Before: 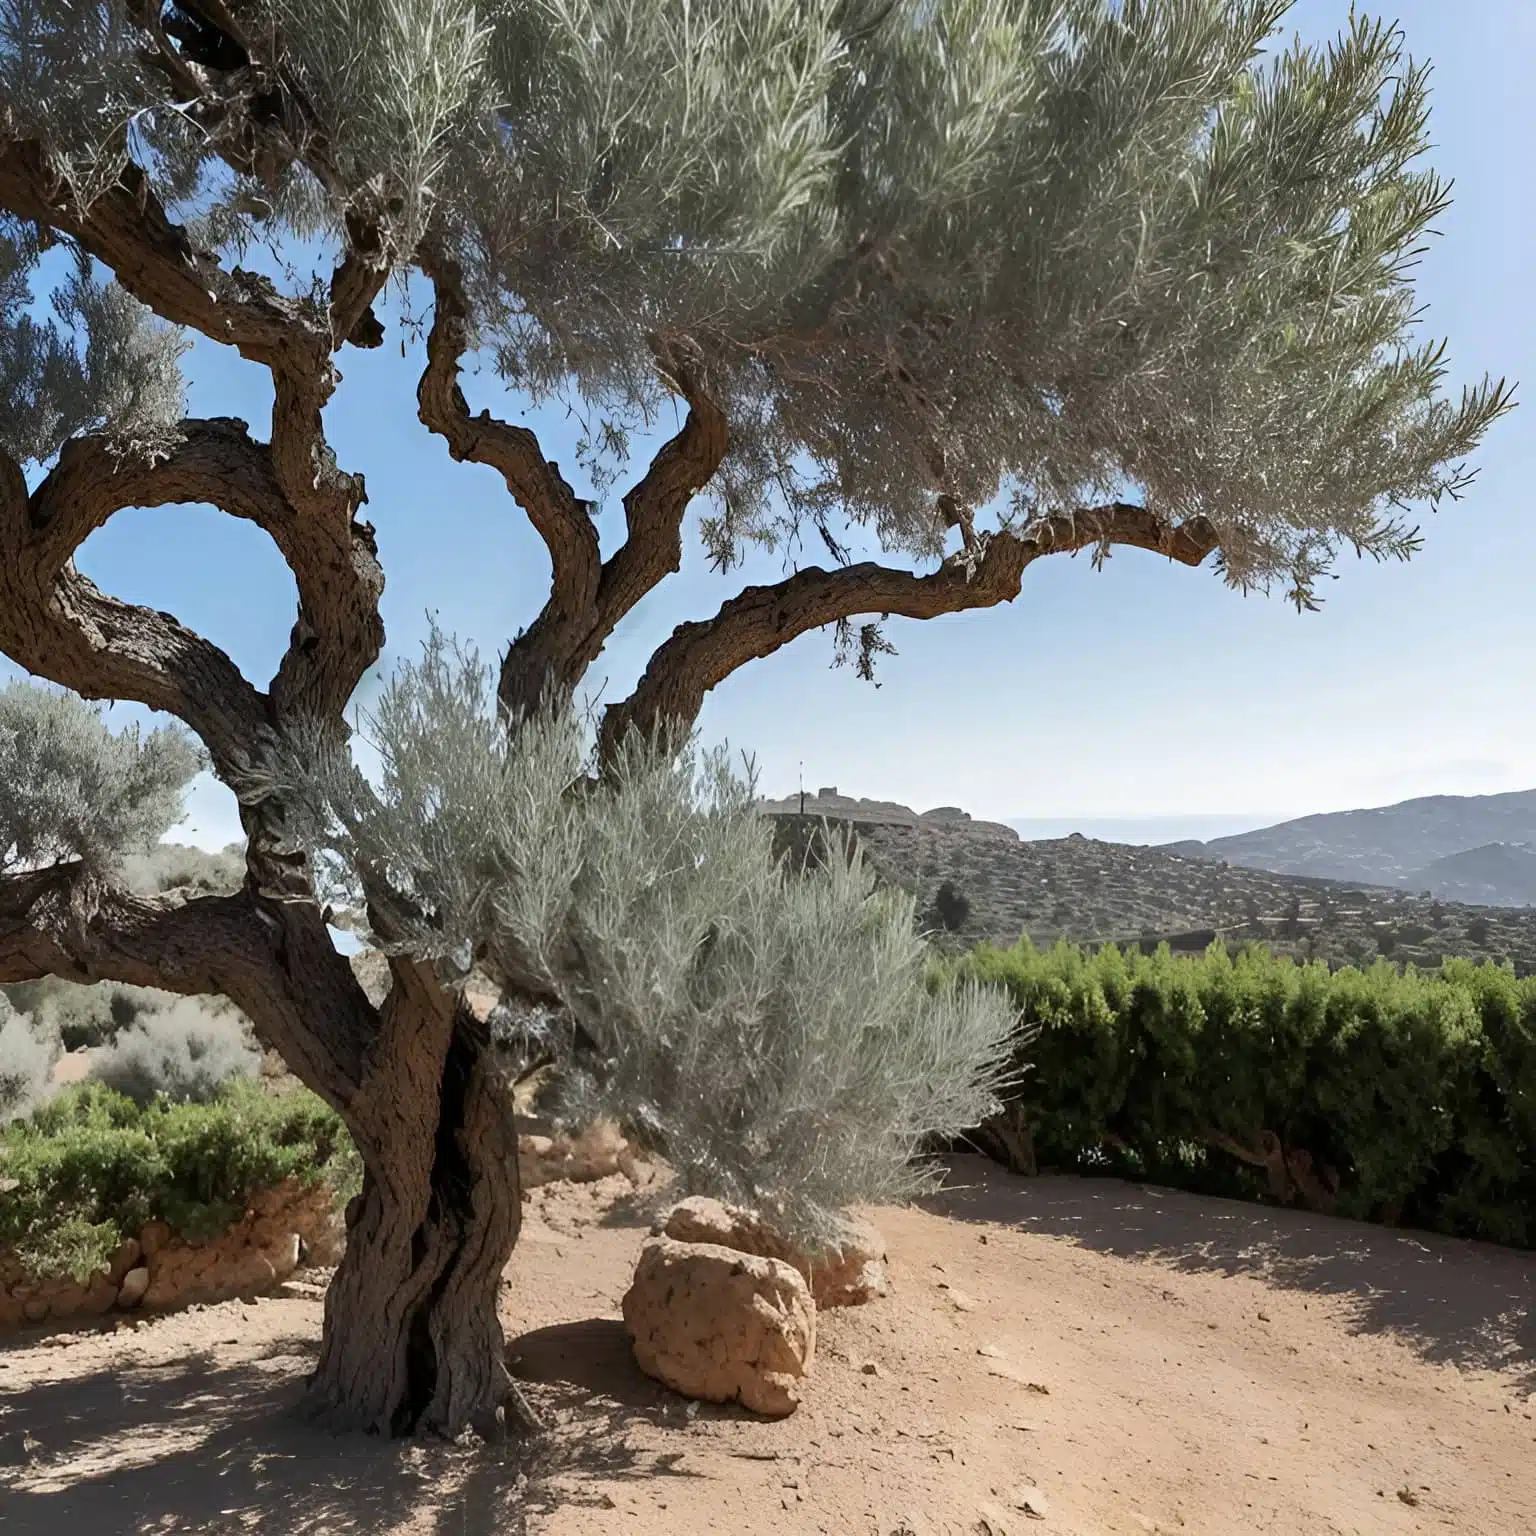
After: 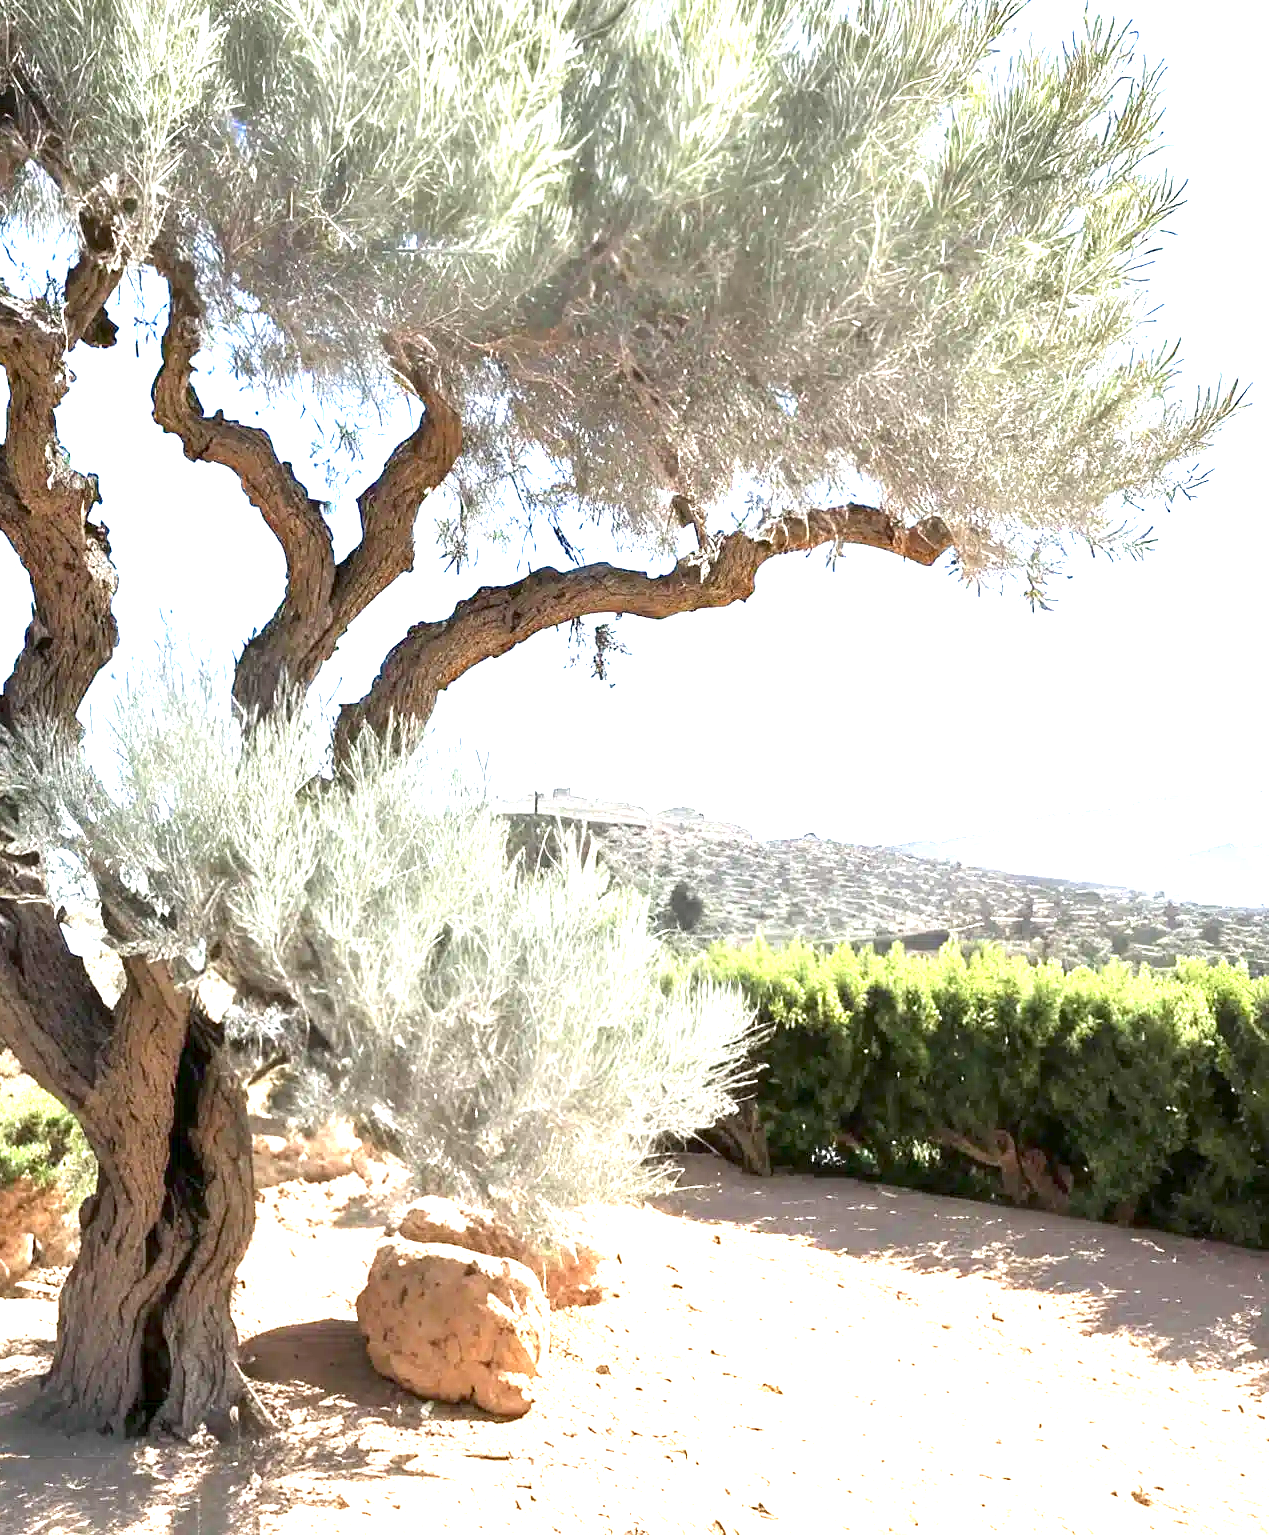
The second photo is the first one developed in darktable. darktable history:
exposure: exposure 2.243 EV, compensate highlight preservation false
crop: left 17.366%, bottom 0.02%
